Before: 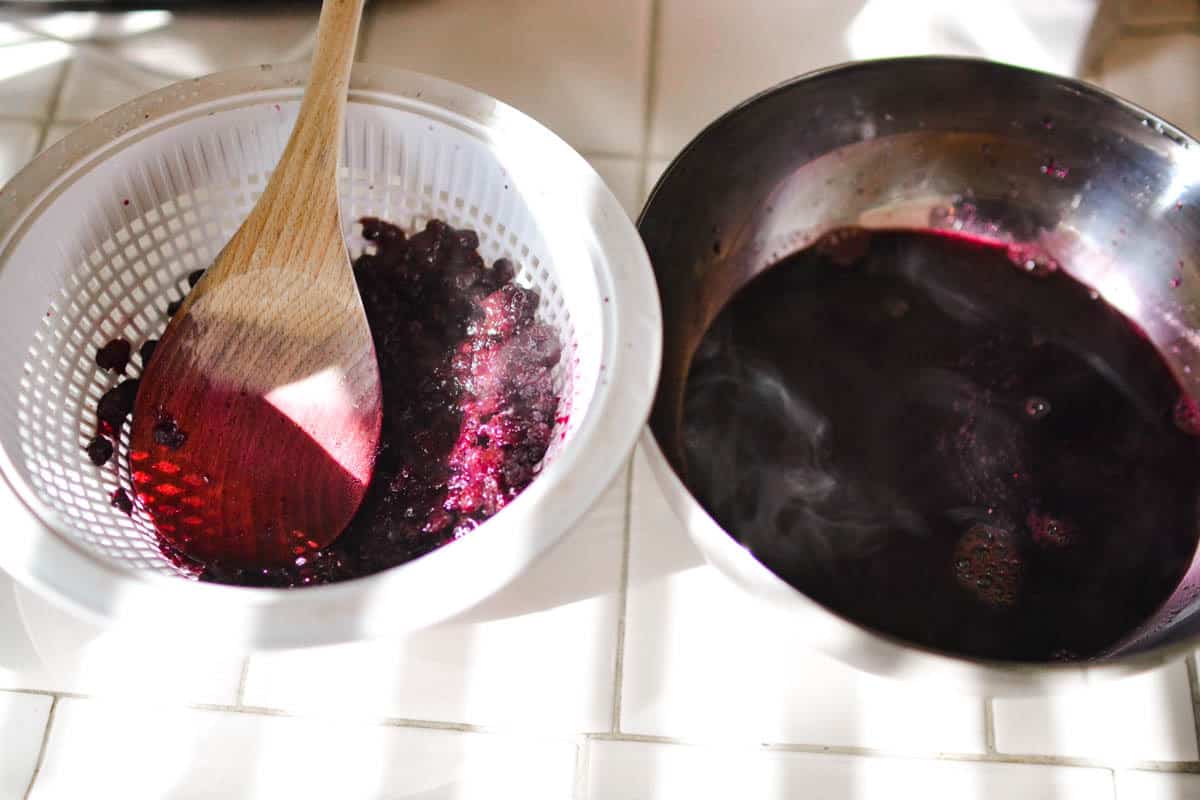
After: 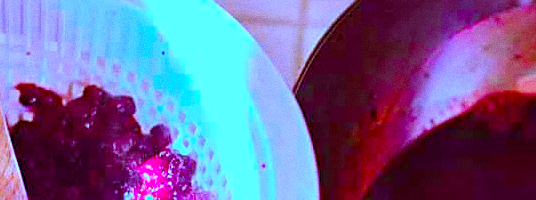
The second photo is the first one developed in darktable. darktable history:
grain: coarseness 22.88 ISO
sharpen: on, module defaults
color balance rgb: perceptual saturation grading › global saturation 20%, perceptual saturation grading › highlights -25%, perceptual saturation grading › shadows 25%
white balance: red 0.871, blue 1.249
color correction: saturation 3
crop: left 28.64%, top 16.832%, right 26.637%, bottom 58.055%
rgb levels: mode RGB, independent channels, levels [[0, 0.474, 1], [0, 0.5, 1], [0, 0.5, 1]]
